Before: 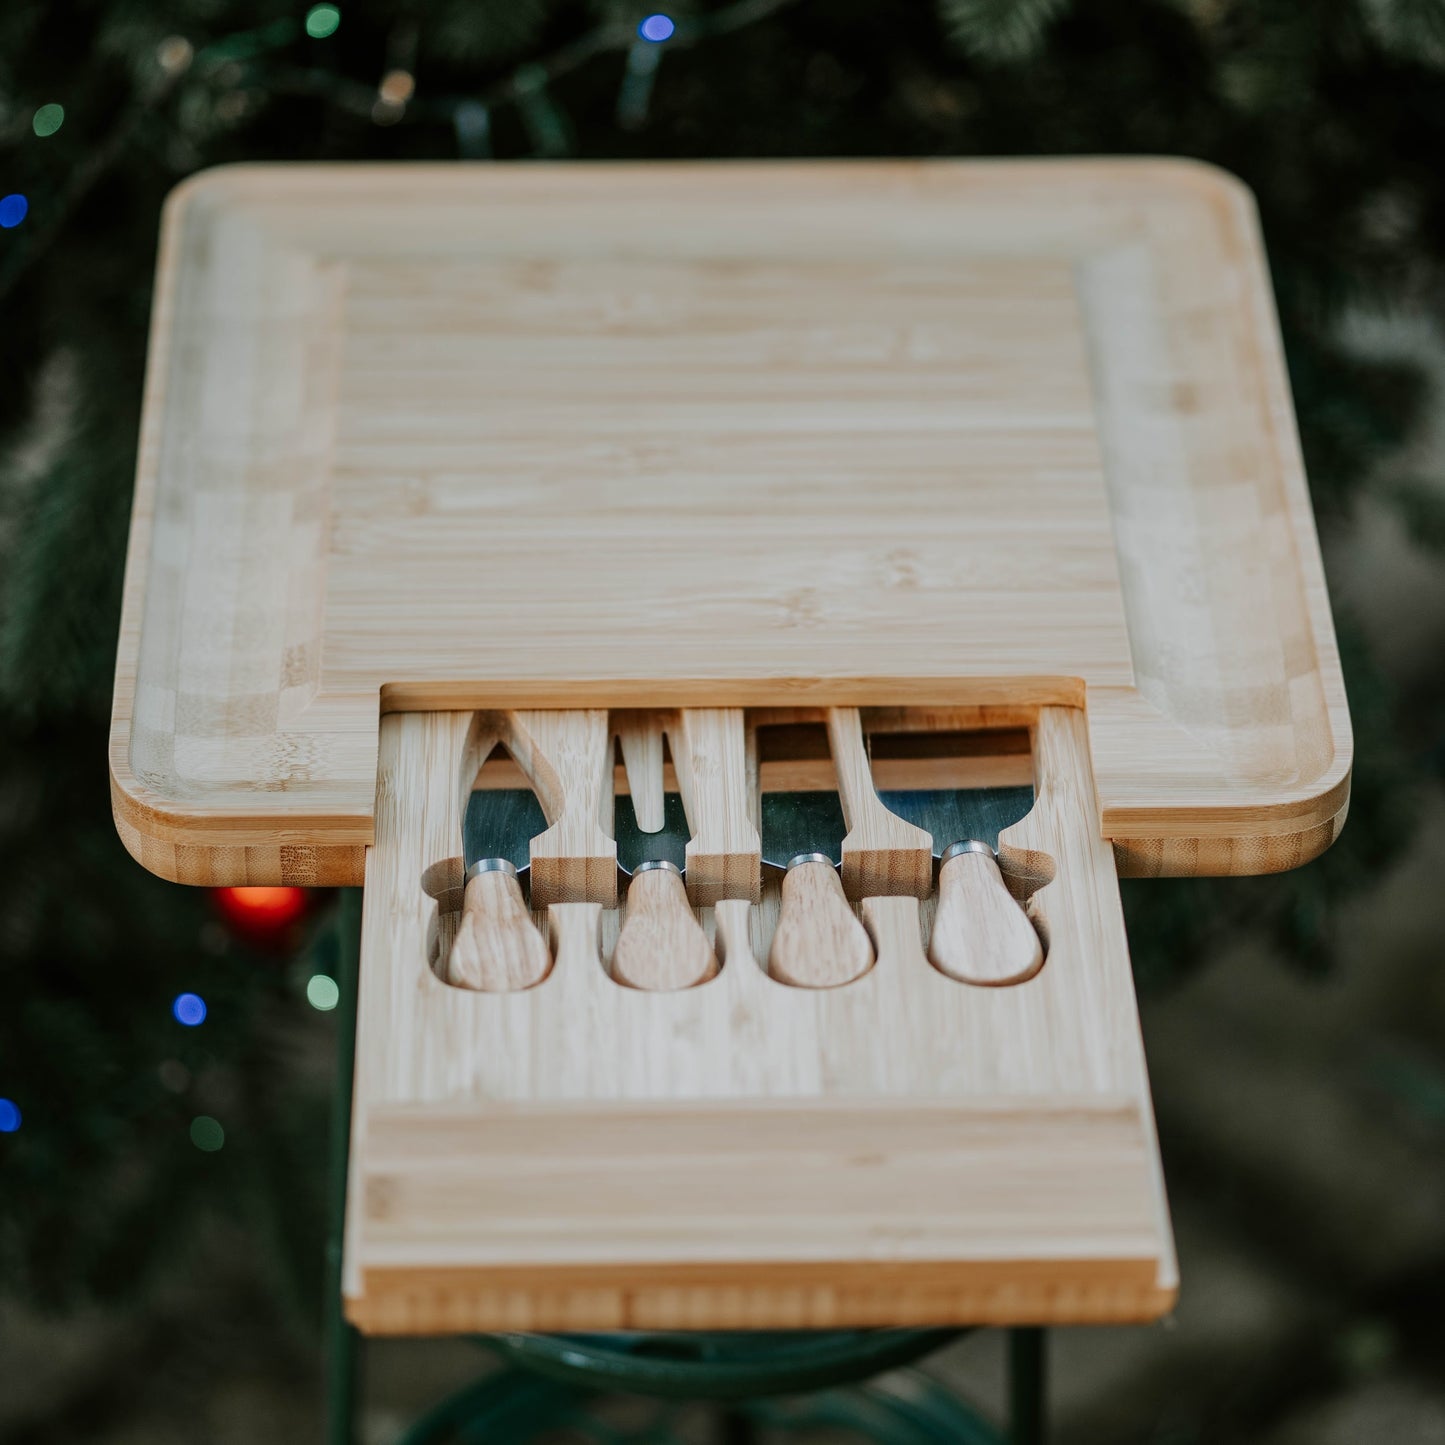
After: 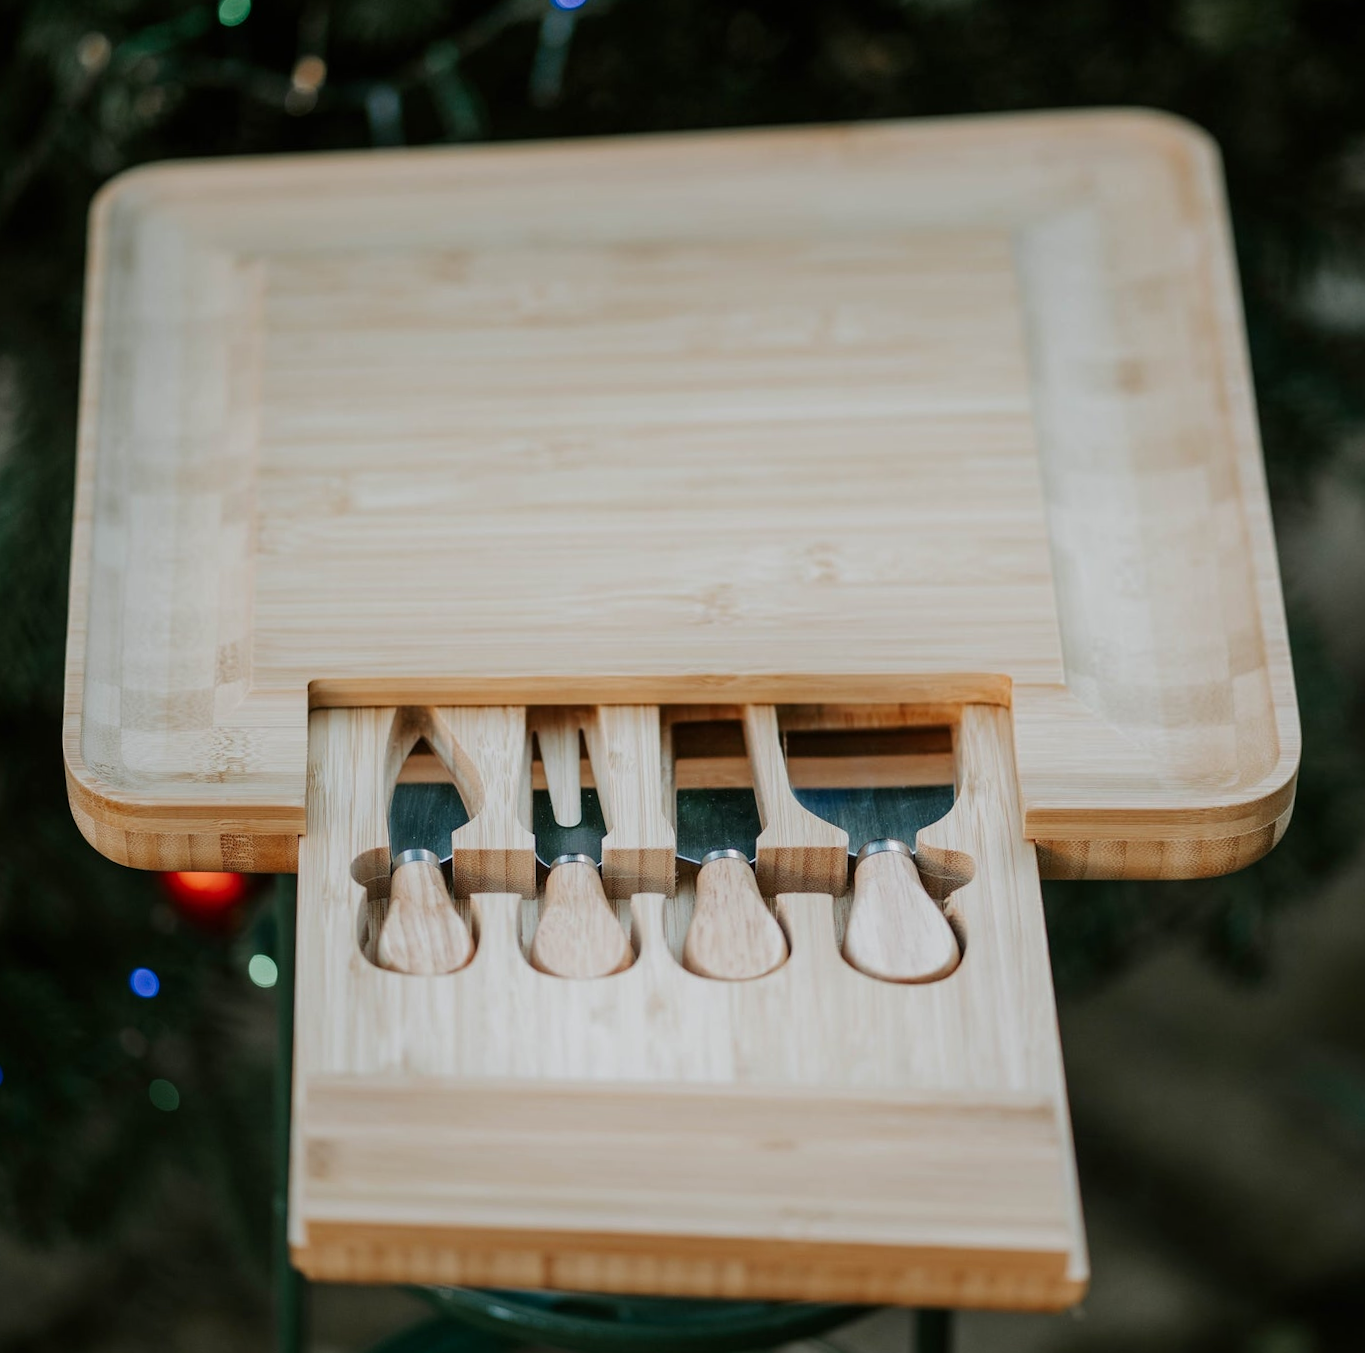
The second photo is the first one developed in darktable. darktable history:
rotate and perspective: rotation 0.062°, lens shift (vertical) 0.115, lens shift (horizontal) -0.133, crop left 0.047, crop right 0.94, crop top 0.061, crop bottom 0.94
shadows and highlights: shadows -24.28, highlights 49.77, soften with gaussian
